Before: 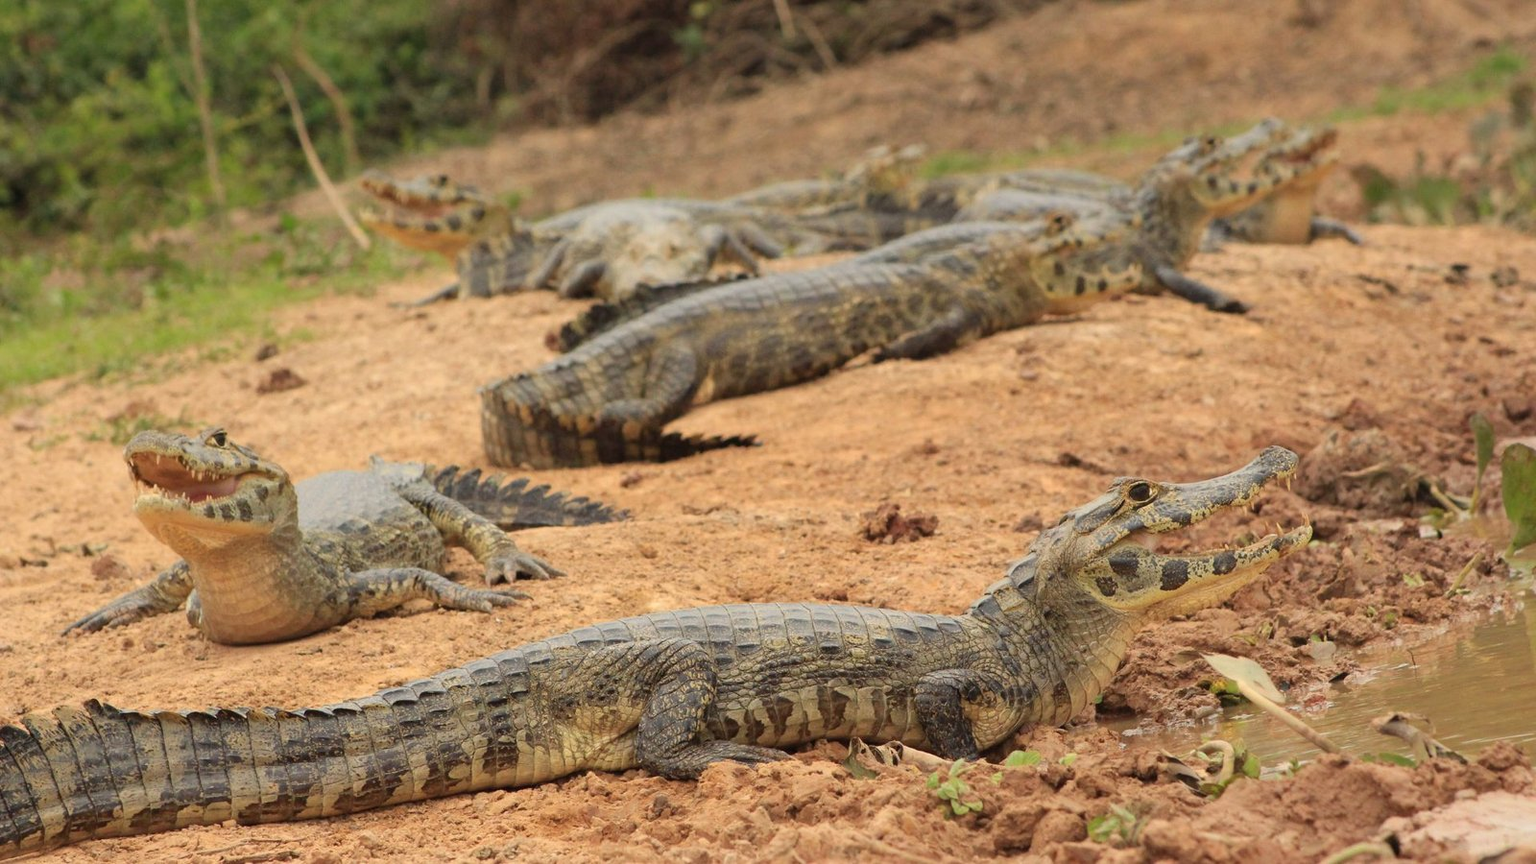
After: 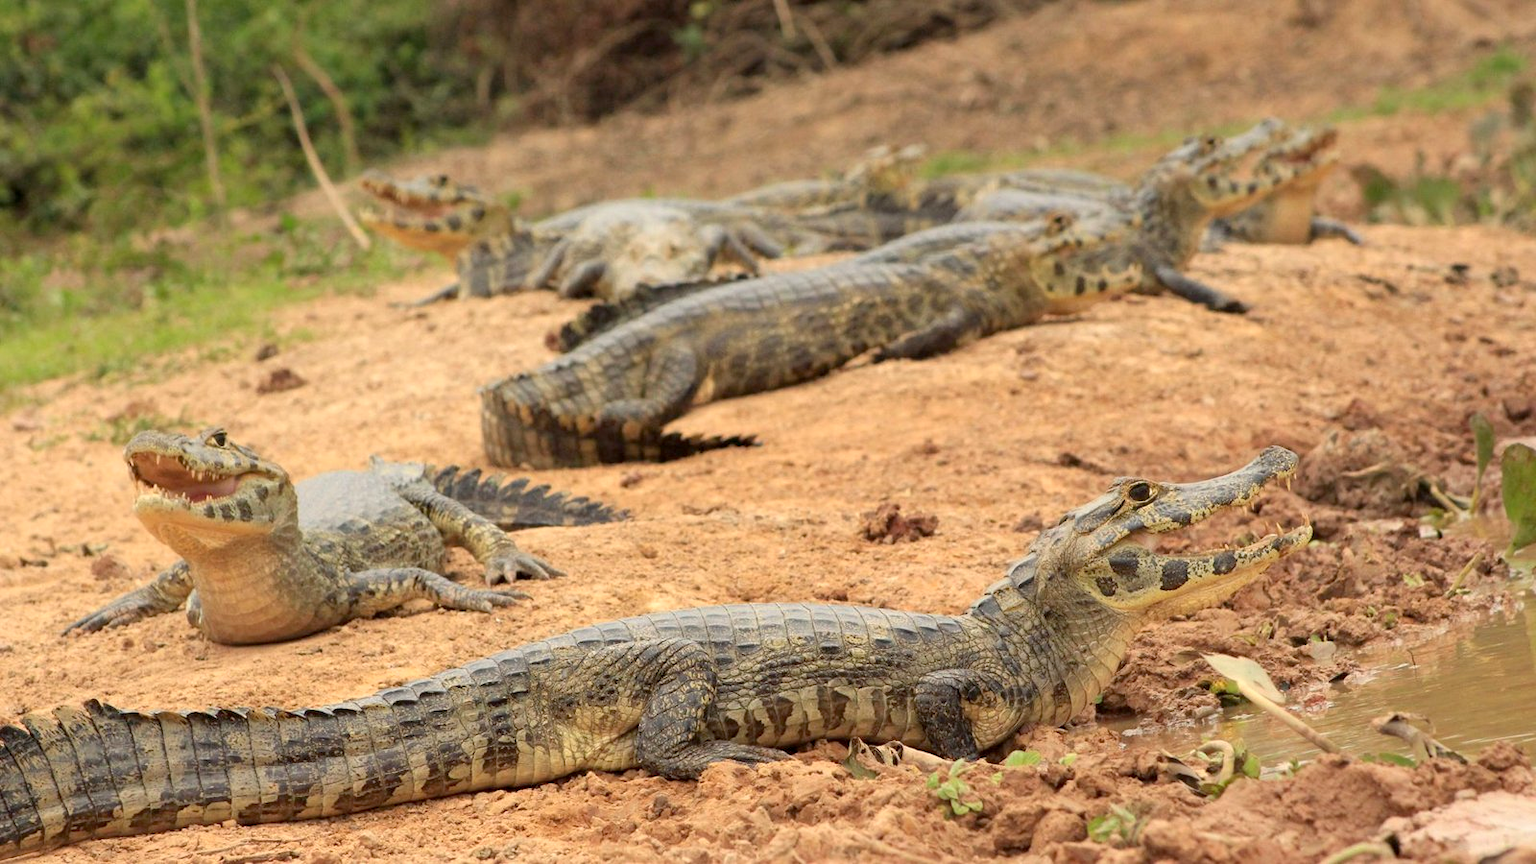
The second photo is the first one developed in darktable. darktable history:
exposure: black level correction 0.005, exposure 0.279 EV, compensate highlight preservation false
